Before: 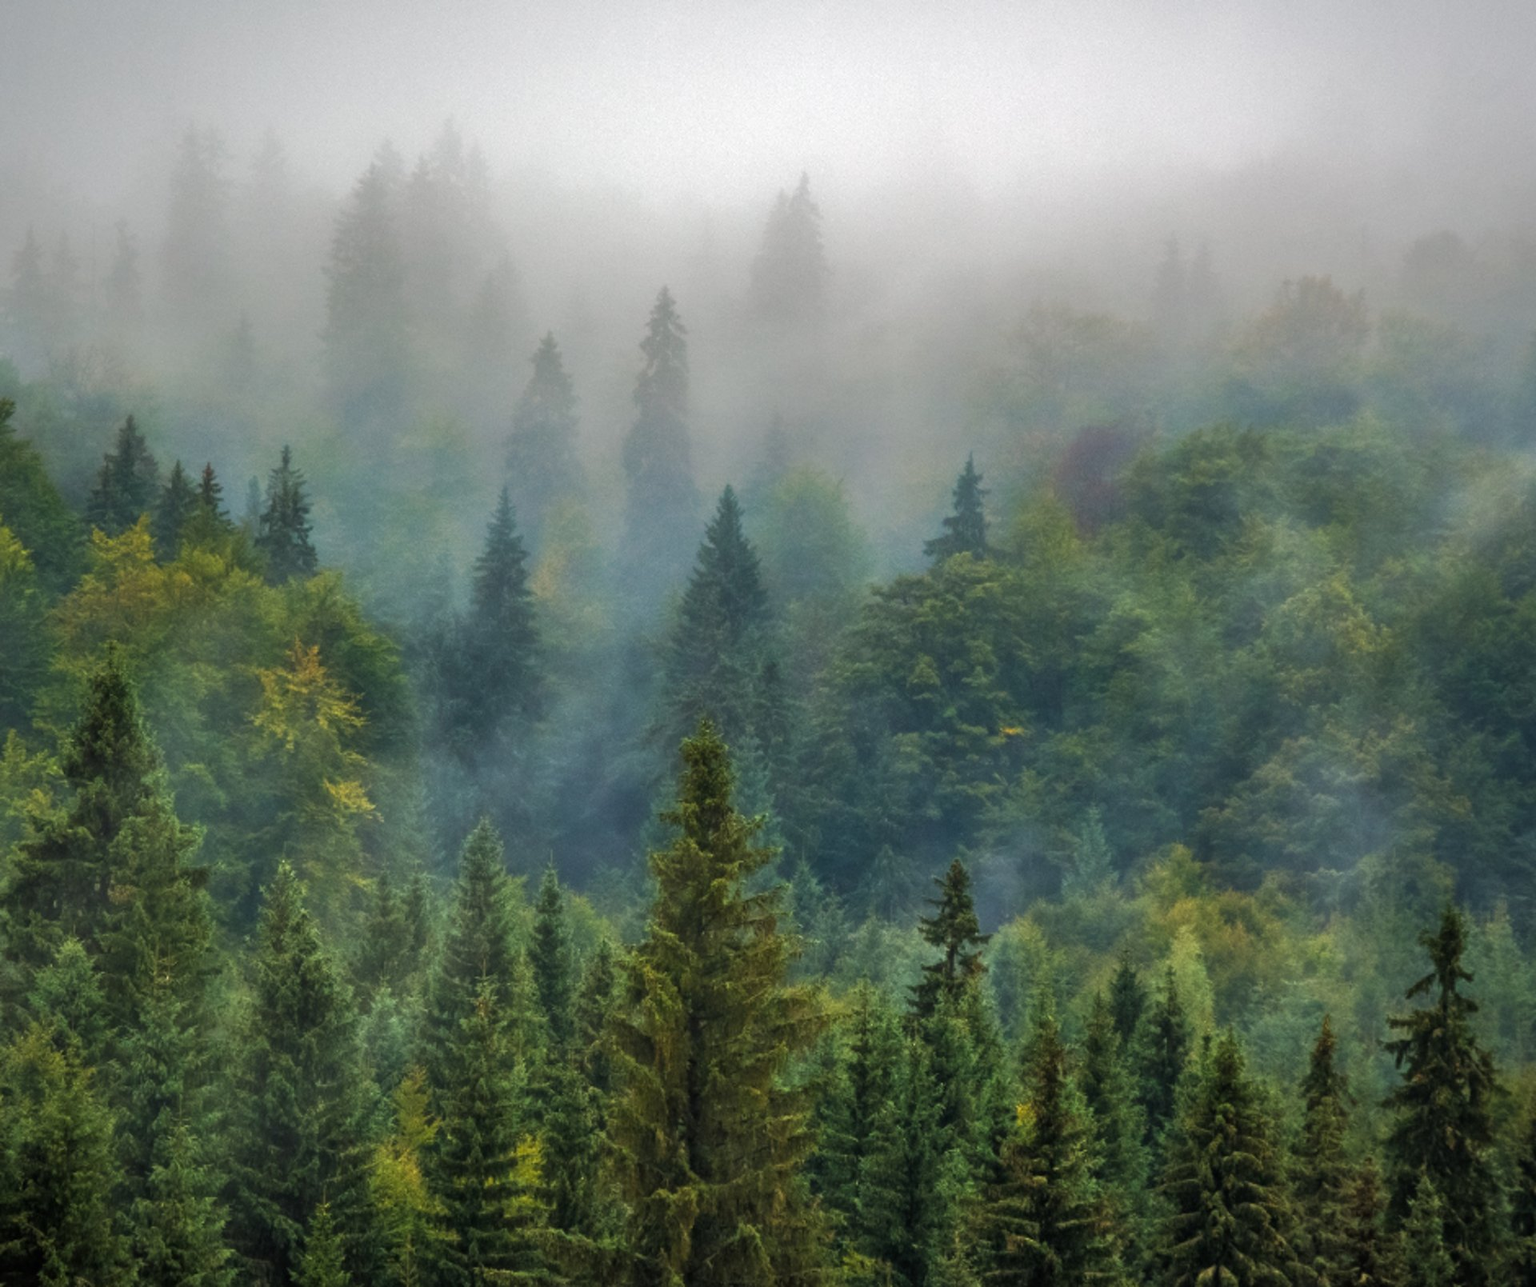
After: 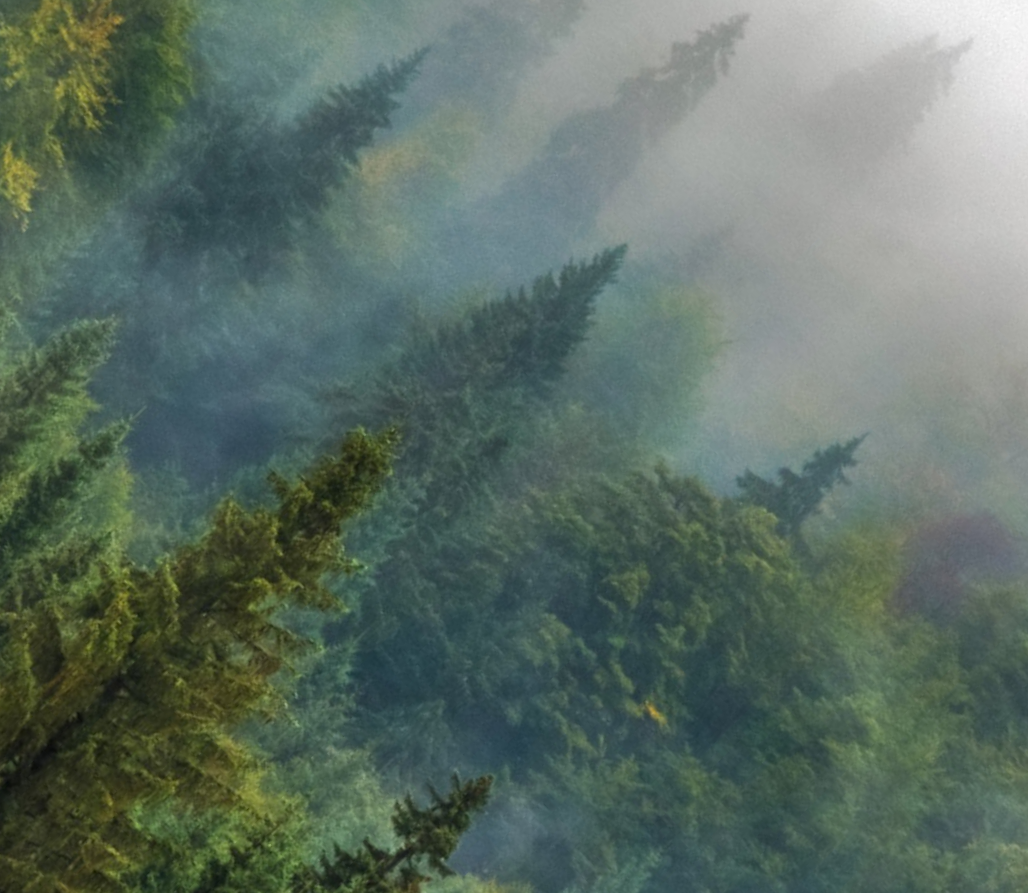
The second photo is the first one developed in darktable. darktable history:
crop and rotate: angle -45.58°, top 16.224%, right 0.911%, bottom 11.638%
